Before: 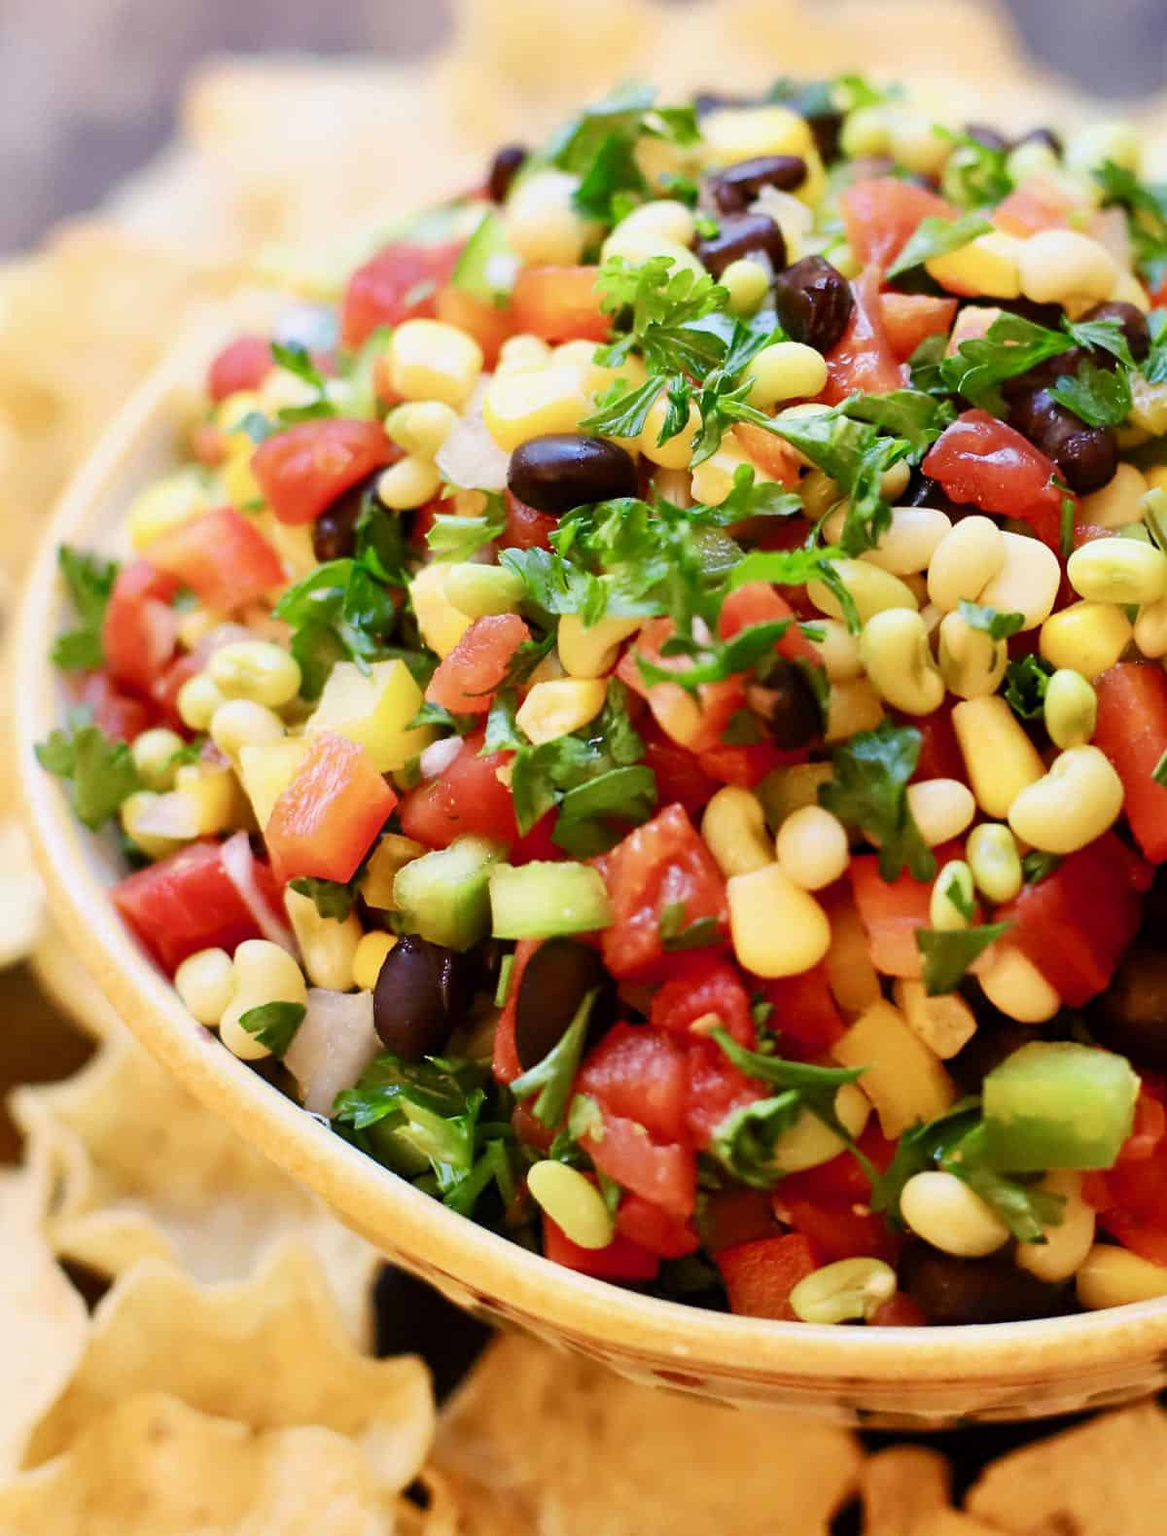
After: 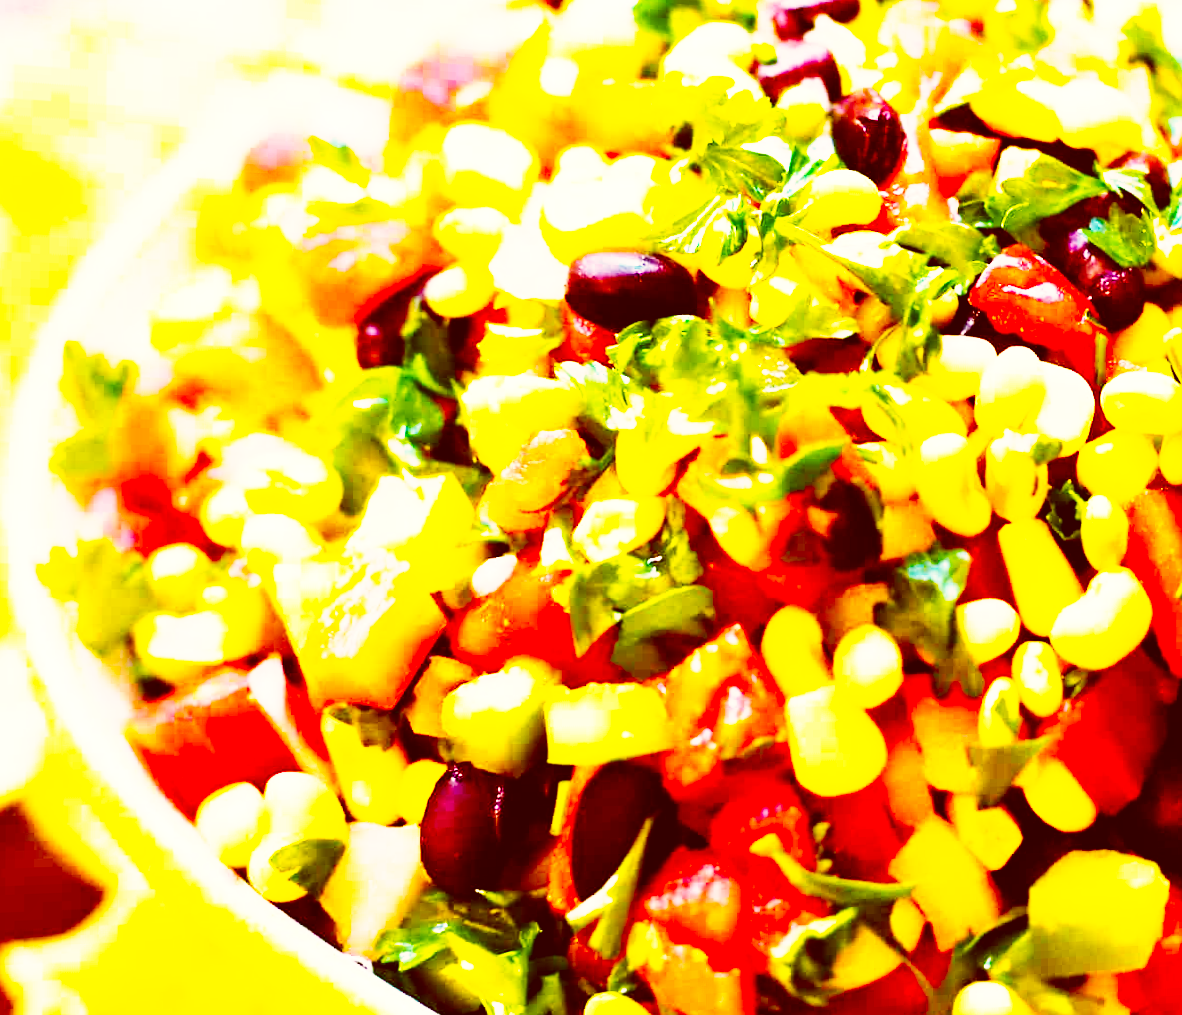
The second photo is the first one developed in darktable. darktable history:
crop and rotate: top 8.293%, bottom 20.996%
rotate and perspective: rotation -0.013°, lens shift (vertical) -0.027, lens shift (horizontal) 0.178, crop left 0.016, crop right 0.989, crop top 0.082, crop bottom 0.918
contrast brightness saturation: contrast 0.07, brightness -0.14, saturation 0.11
color balance rgb: linear chroma grading › global chroma 25%, perceptual saturation grading › global saturation 40%, perceptual brilliance grading › global brilliance 30%, global vibrance 40%
color correction: highlights a* 9.03, highlights b* 8.71, shadows a* 40, shadows b* 40, saturation 0.8
tone equalizer: on, module defaults
base curve: curves: ch0 [(0, 0) (0.007, 0.004) (0.027, 0.03) (0.046, 0.07) (0.207, 0.54) (0.442, 0.872) (0.673, 0.972) (1, 1)], preserve colors none
